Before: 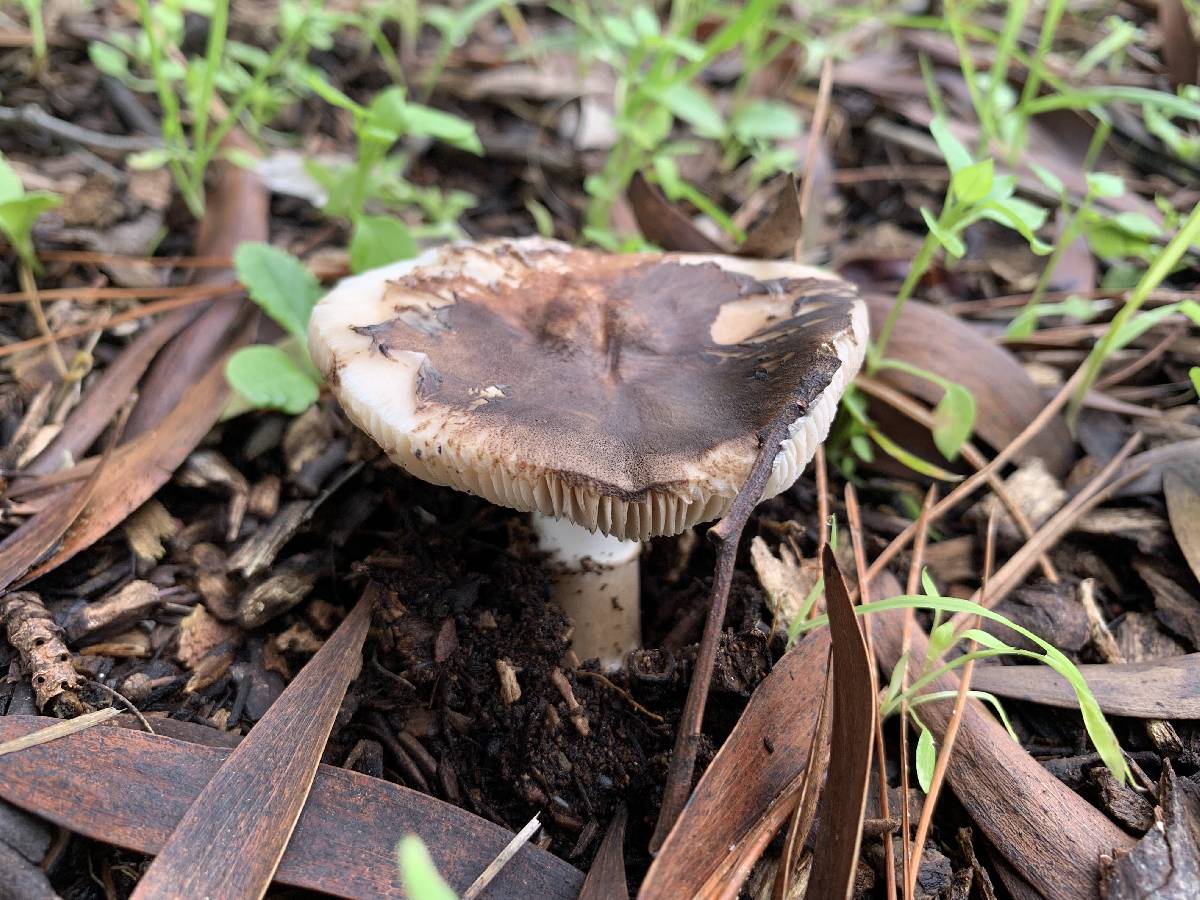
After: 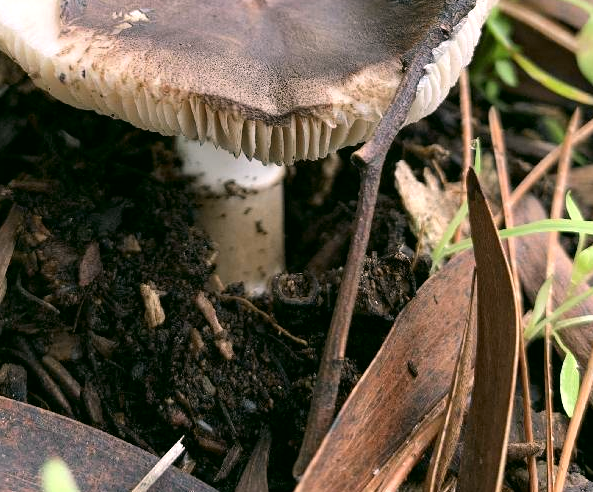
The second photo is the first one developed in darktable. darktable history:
crop: left 29.672%, top 41.786%, right 20.851%, bottom 3.487%
color correction: highlights a* 4.02, highlights b* 4.98, shadows a* -7.55, shadows b* 4.98
exposure: exposure 0.207 EV, compensate highlight preservation false
